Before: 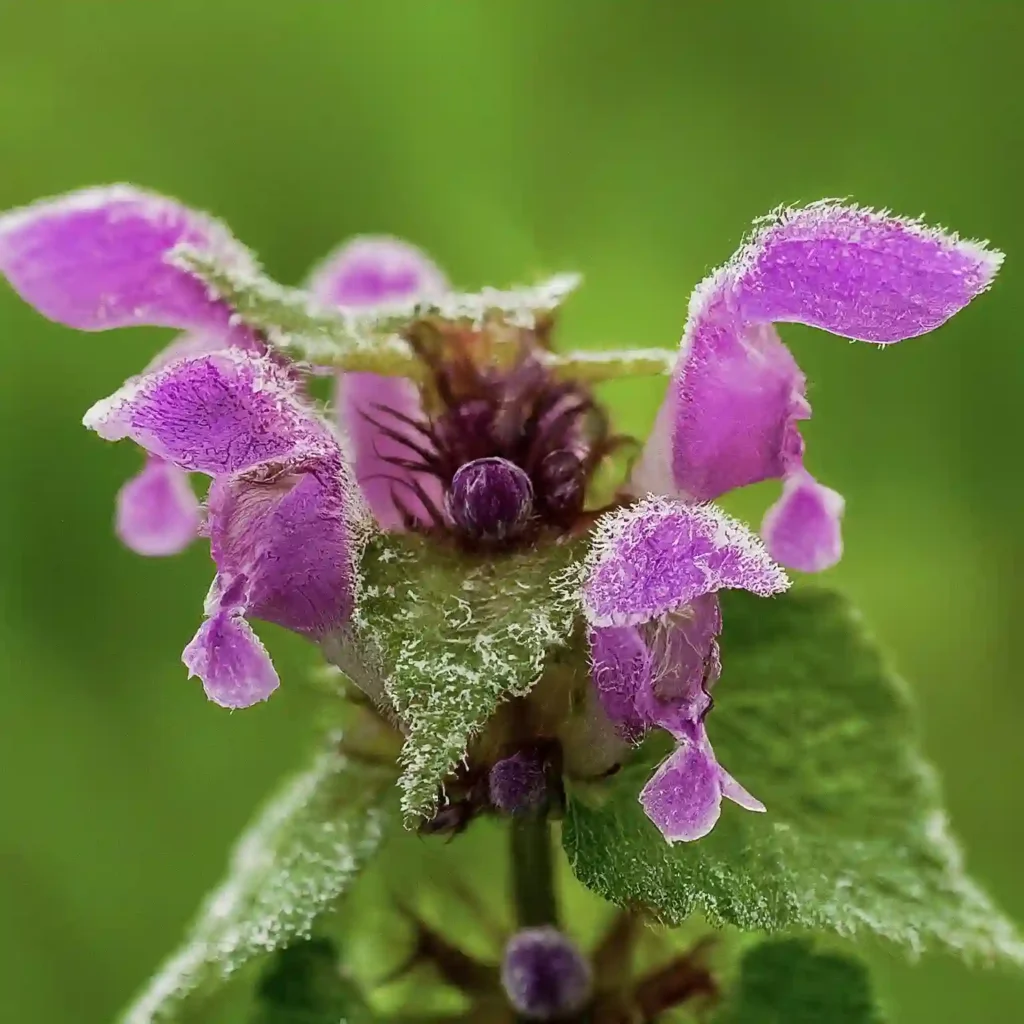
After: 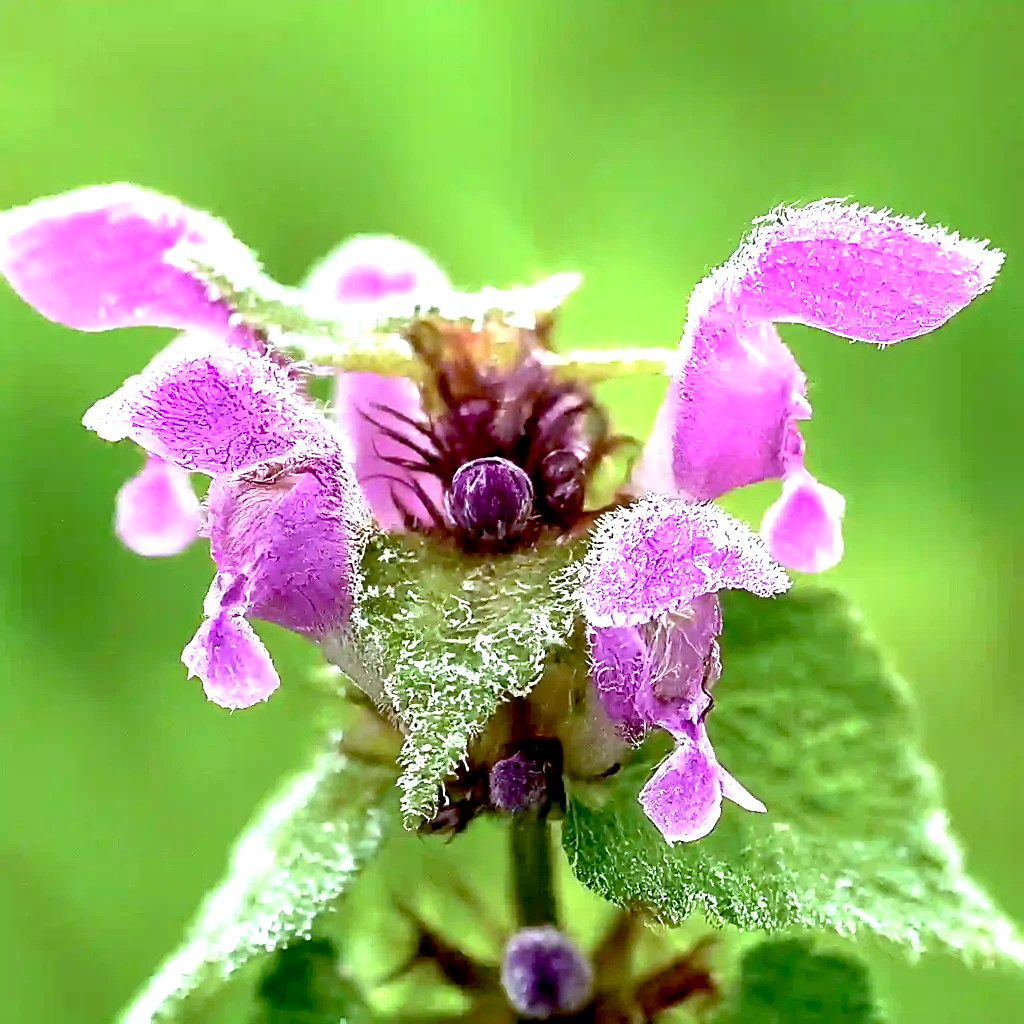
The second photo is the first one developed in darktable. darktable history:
color calibration: x 0.37, y 0.382, temperature 4313.32 K
exposure: black level correction 0.009, exposure 1.425 EV, compensate highlight preservation false
sharpen: on, module defaults
